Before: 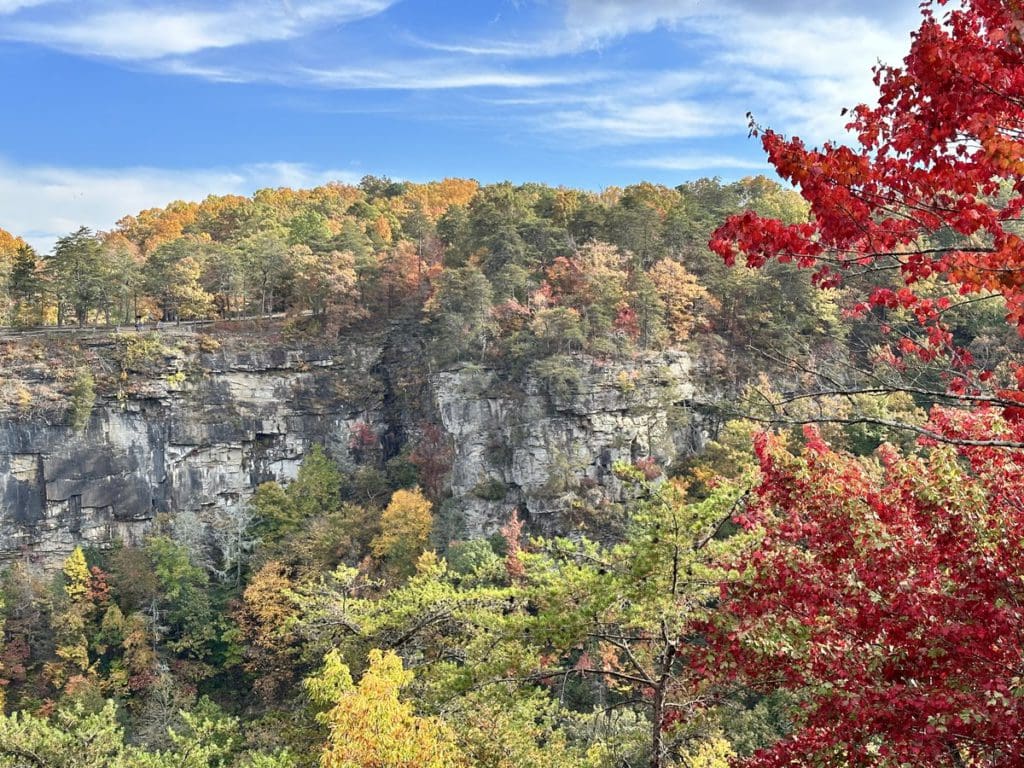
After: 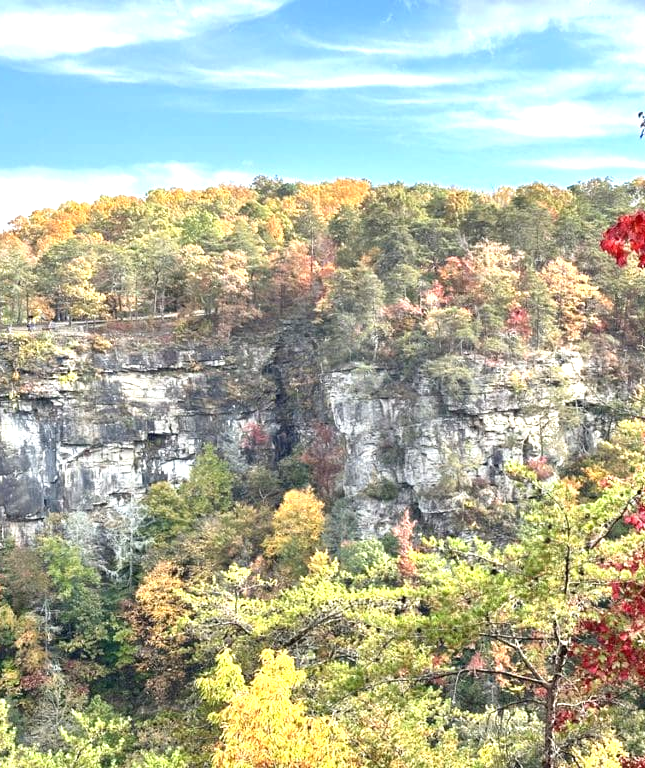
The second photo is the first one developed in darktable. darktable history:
crop: left 10.627%, right 26.289%
exposure: black level correction 0, exposure 0.9 EV, compensate exposure bias true, compensate highlight preservation false
